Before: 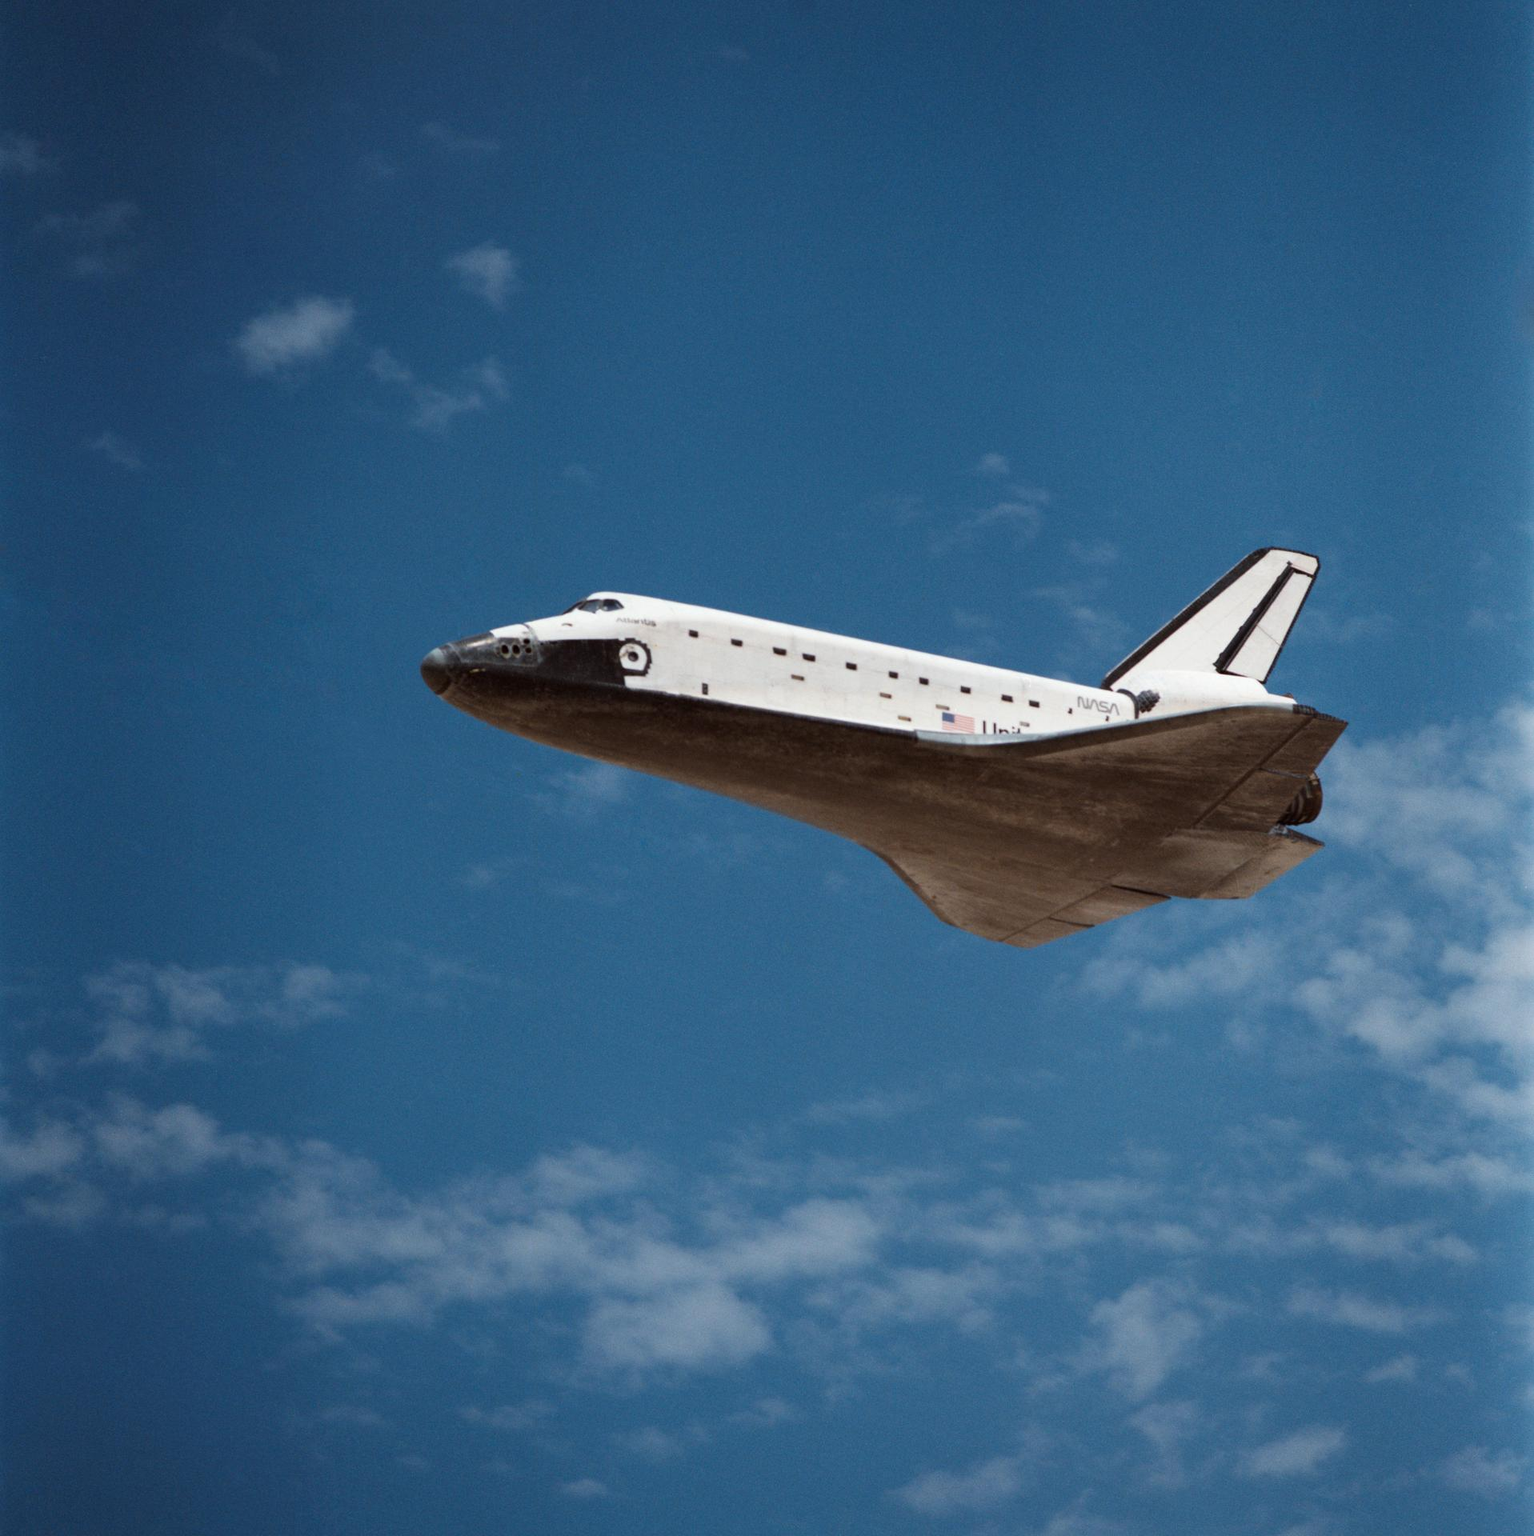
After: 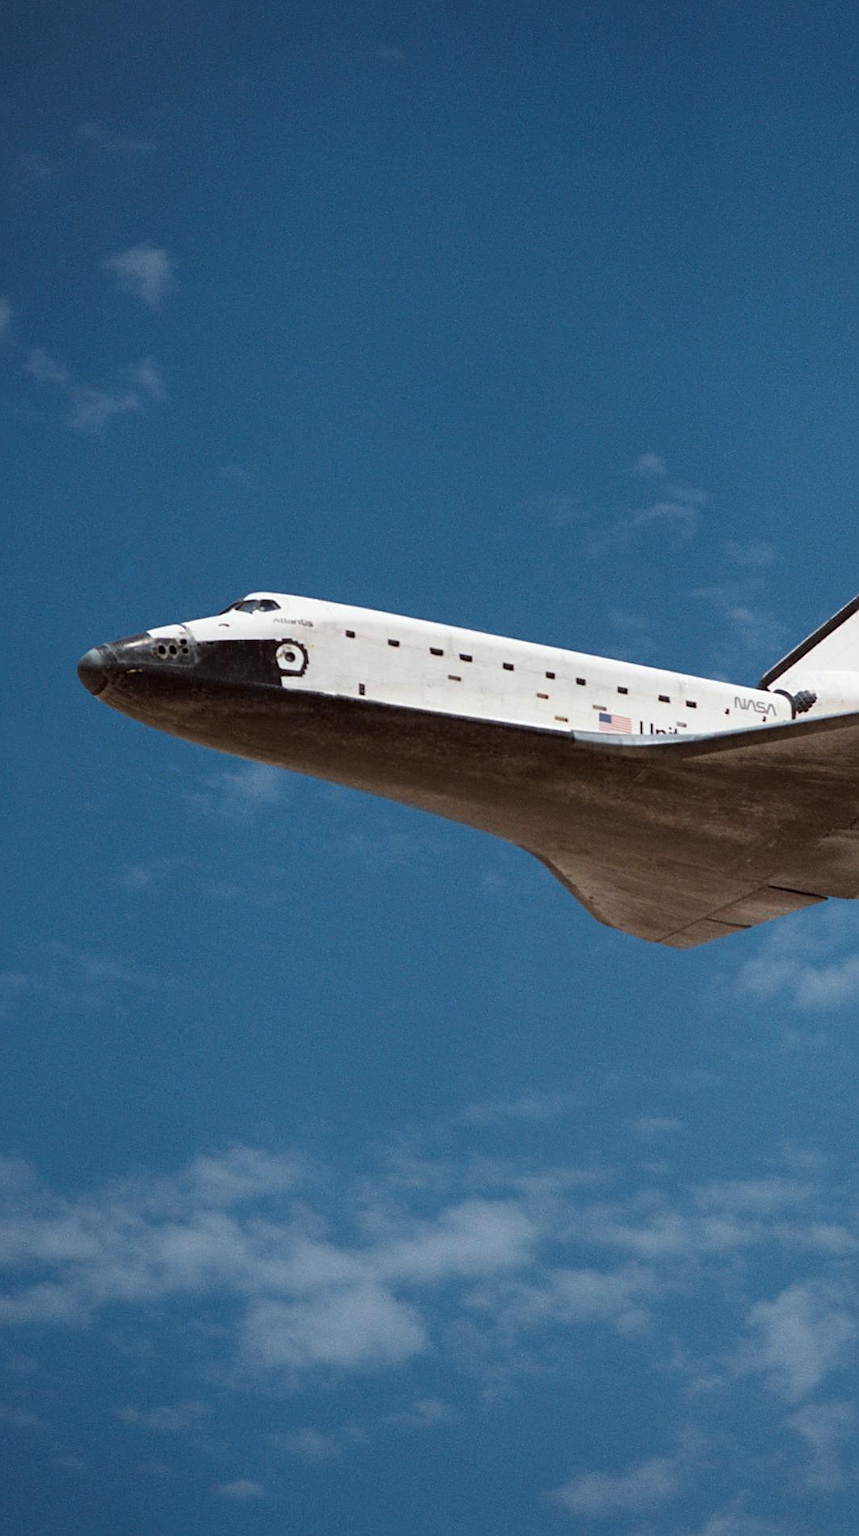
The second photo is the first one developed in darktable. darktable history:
exposure: compensate highlight preservation false
crop and rotate: left 22.446%, right 21.523%
sharpen: on, module defaults
